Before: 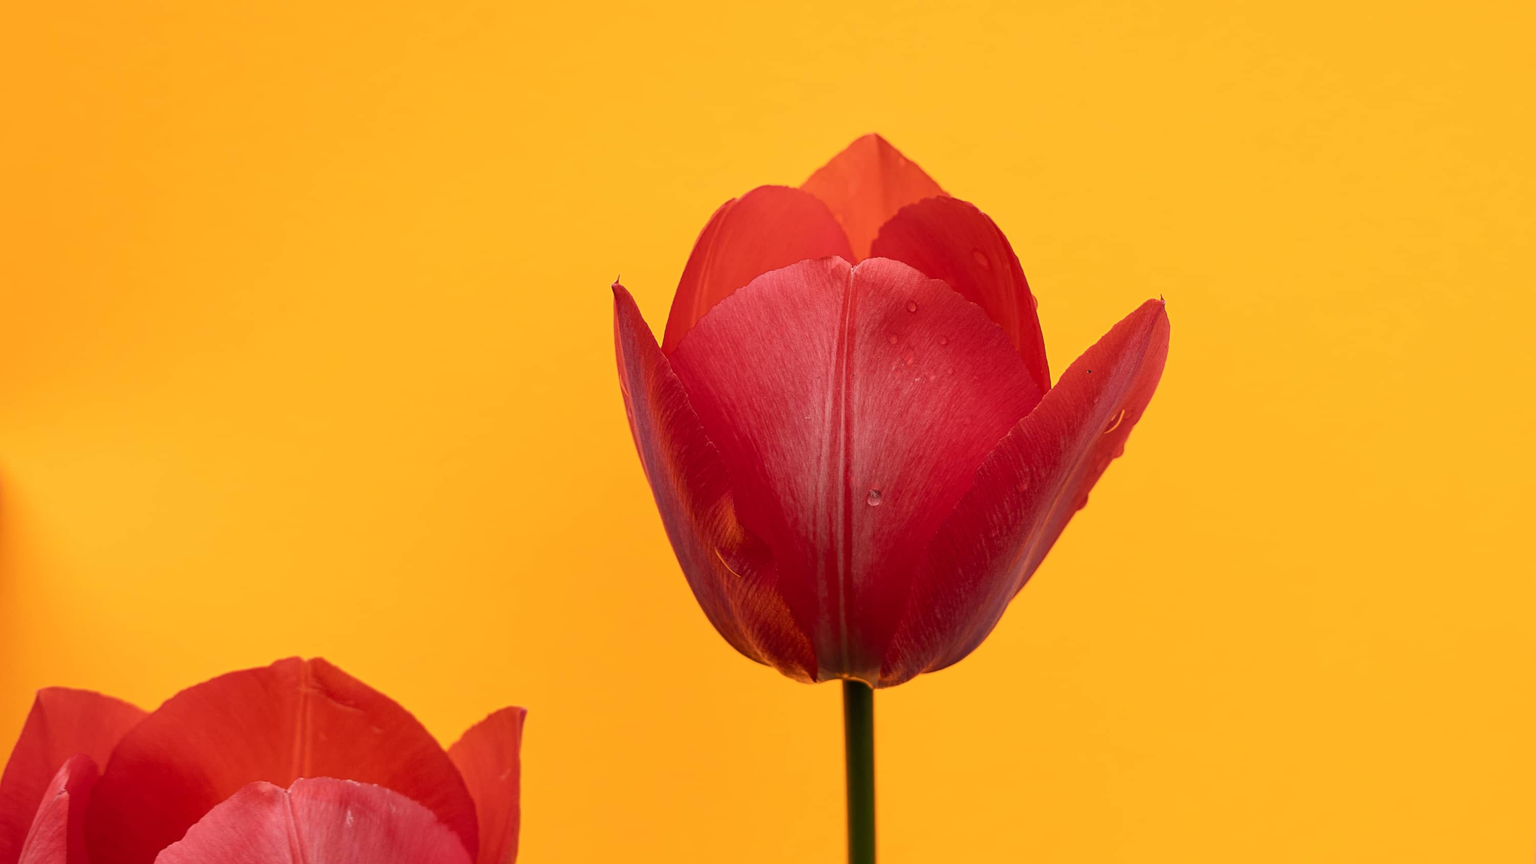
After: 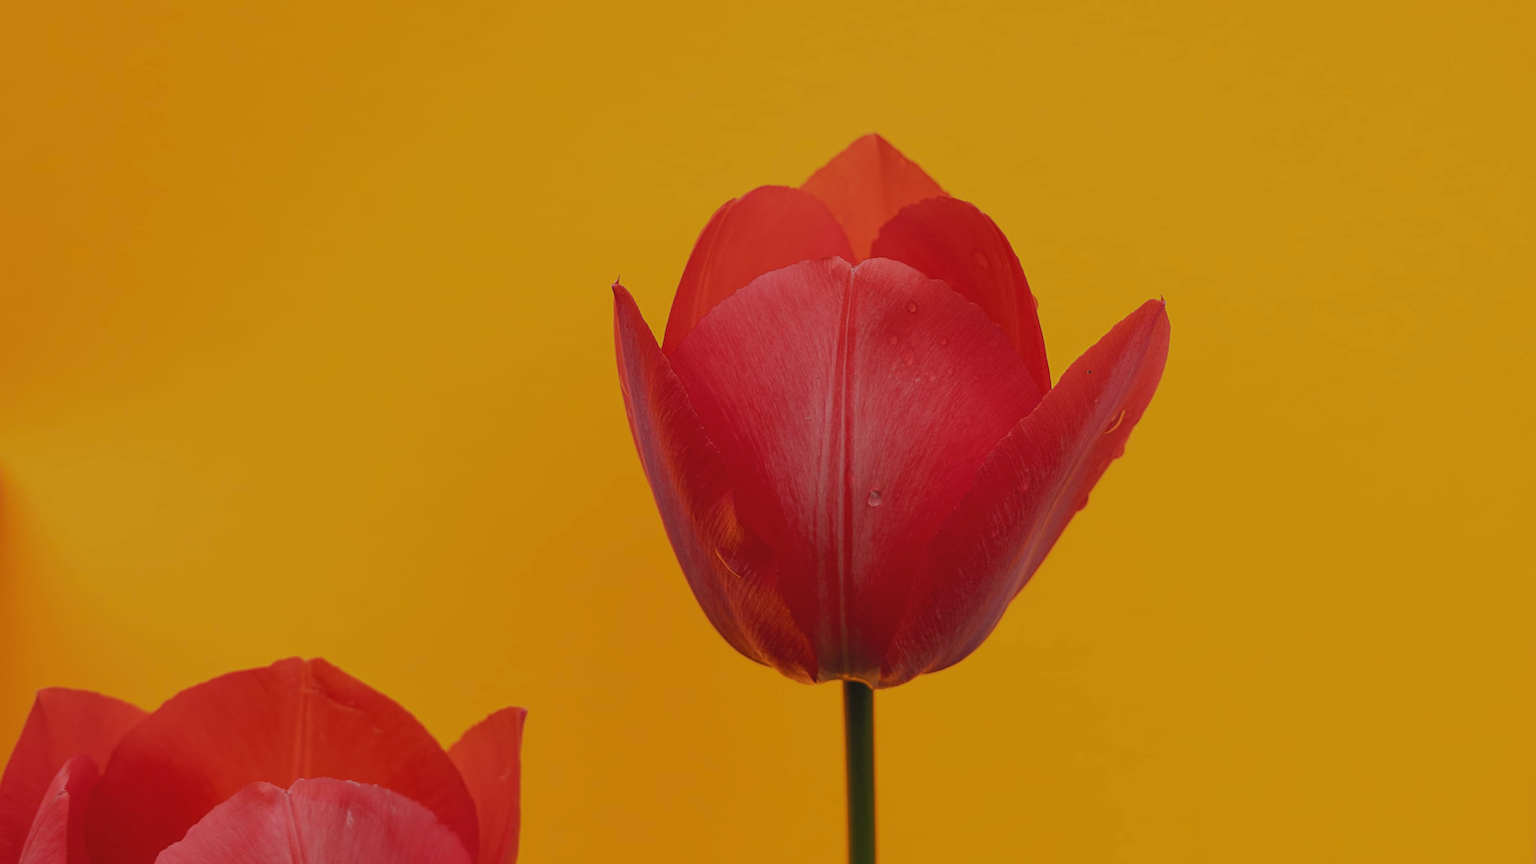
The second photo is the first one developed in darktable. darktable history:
base curve: curves: ch0 [(0, 0) (0.826, 0.587) (1, 1)]
contrast brightness saturation: contrast -0.093, brightness 0.052, saturation 0.076
